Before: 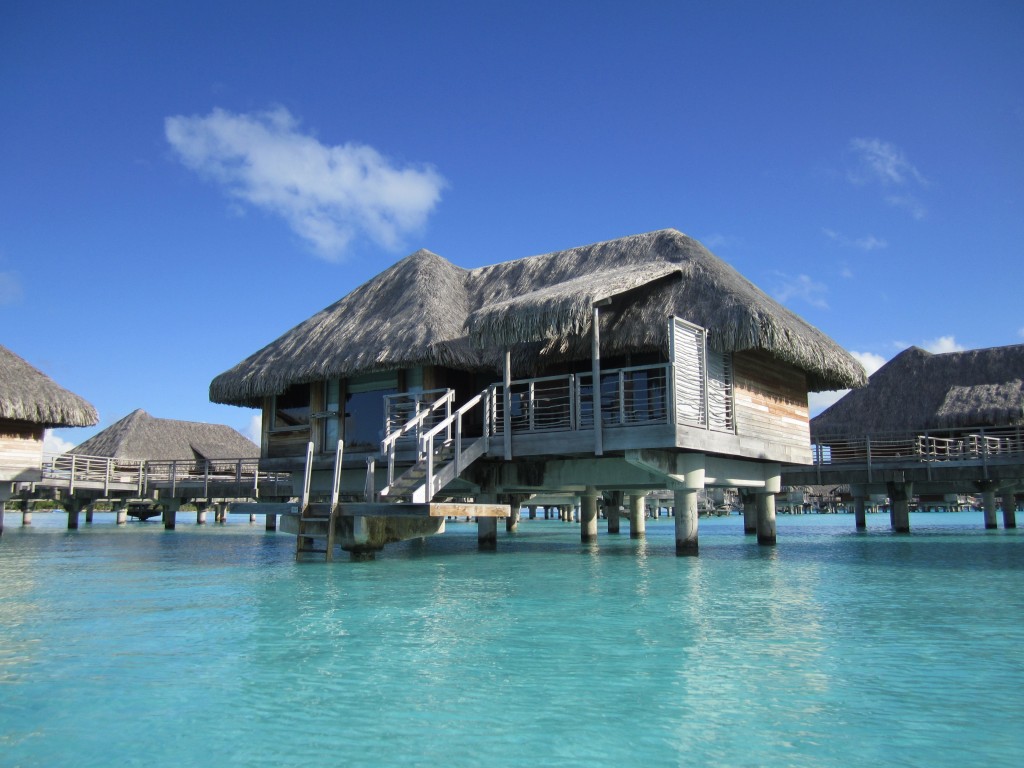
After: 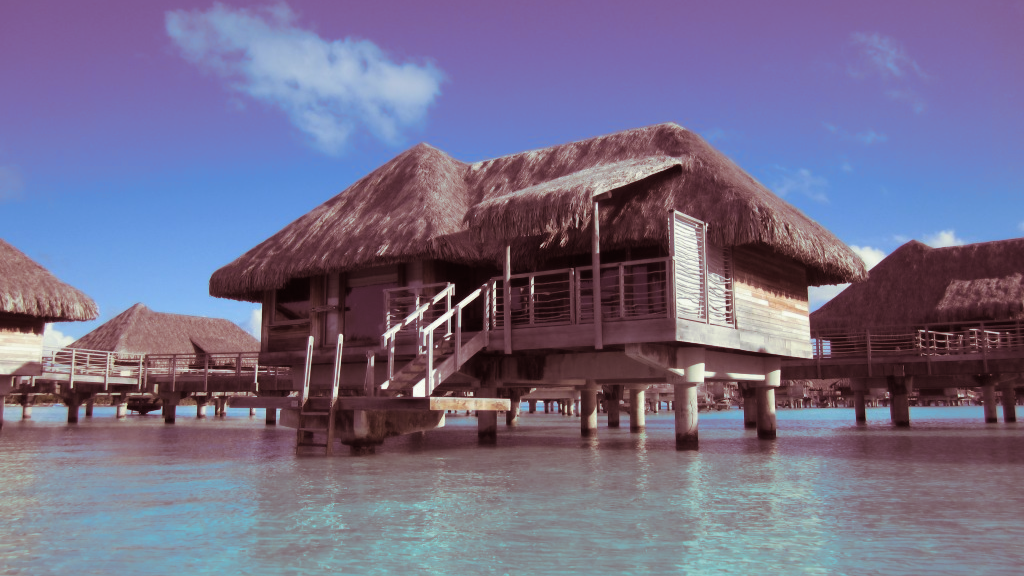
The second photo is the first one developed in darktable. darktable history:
exposure: exposure -0.05 EV
crop: top 13.819%, bottom 11.169%
split-toning: compress 20%
contrast equalizer: y [[0.5 ×4, 0.467, 0.376], [0.5 ×6], [0.5 ×6], [0 ×6], [0 ×6]]
base curve: curves: ch0 [(0, 0) (0.303, 0.277) (1, 1)]
